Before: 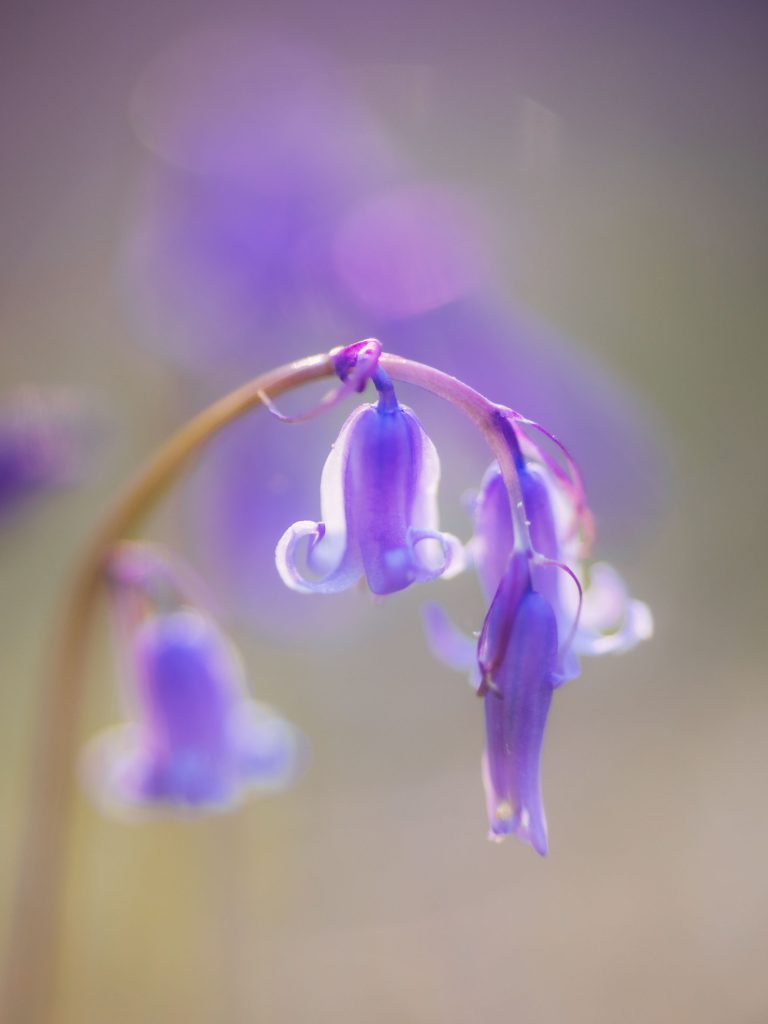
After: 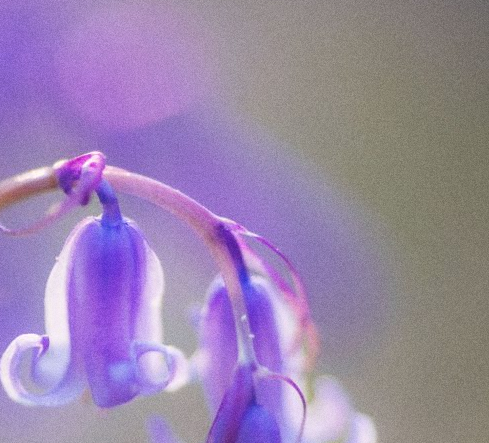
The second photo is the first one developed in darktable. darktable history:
grain: on, module defaults
crop: left 36.005%, top 18.293%, right 0.31%, bottom 38.444%
contrast brightness saturation: saturation -0.04
